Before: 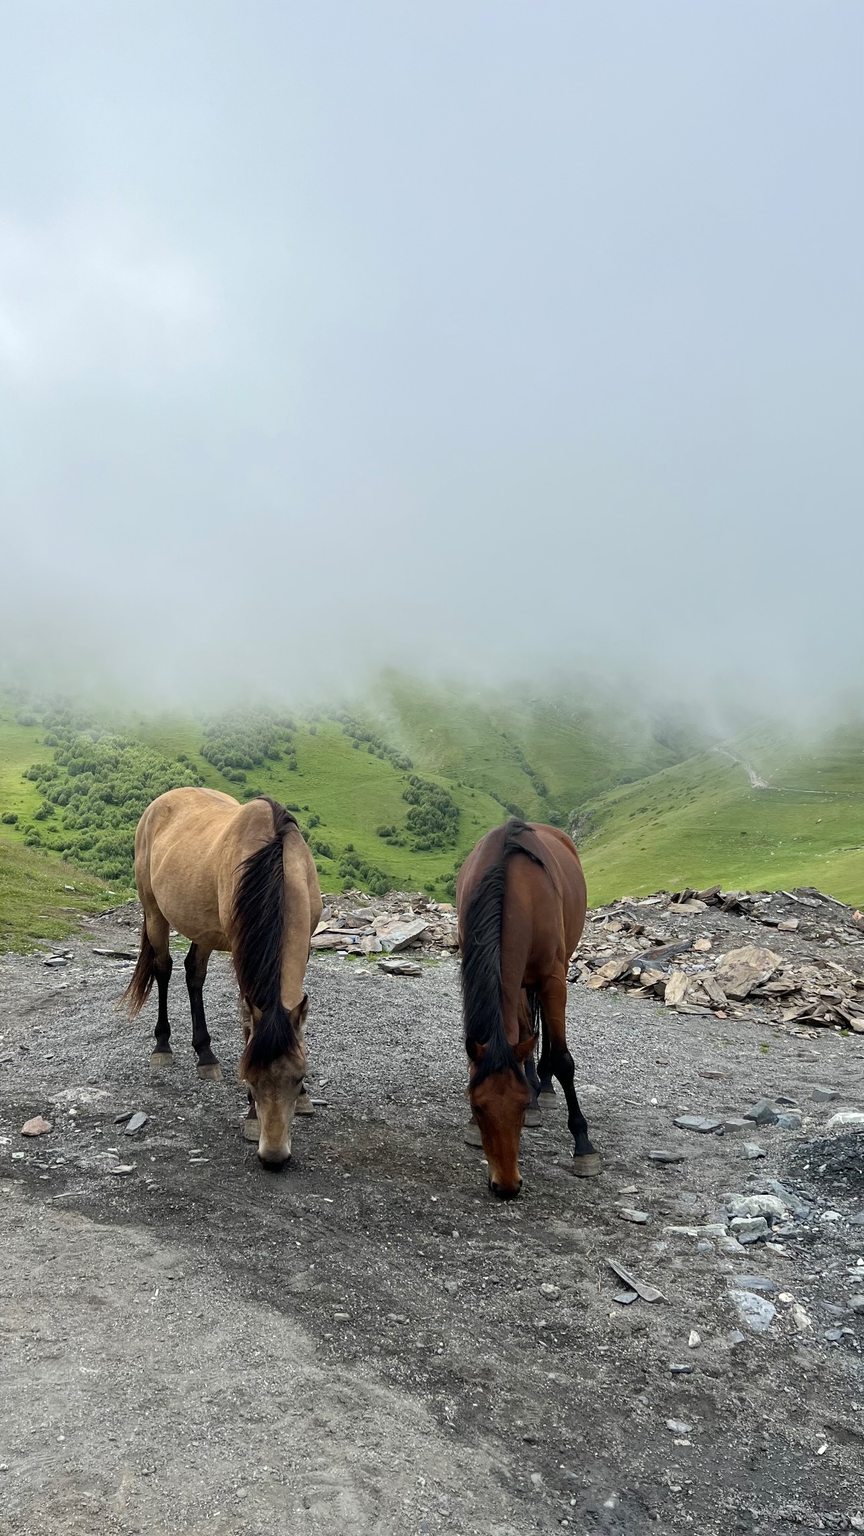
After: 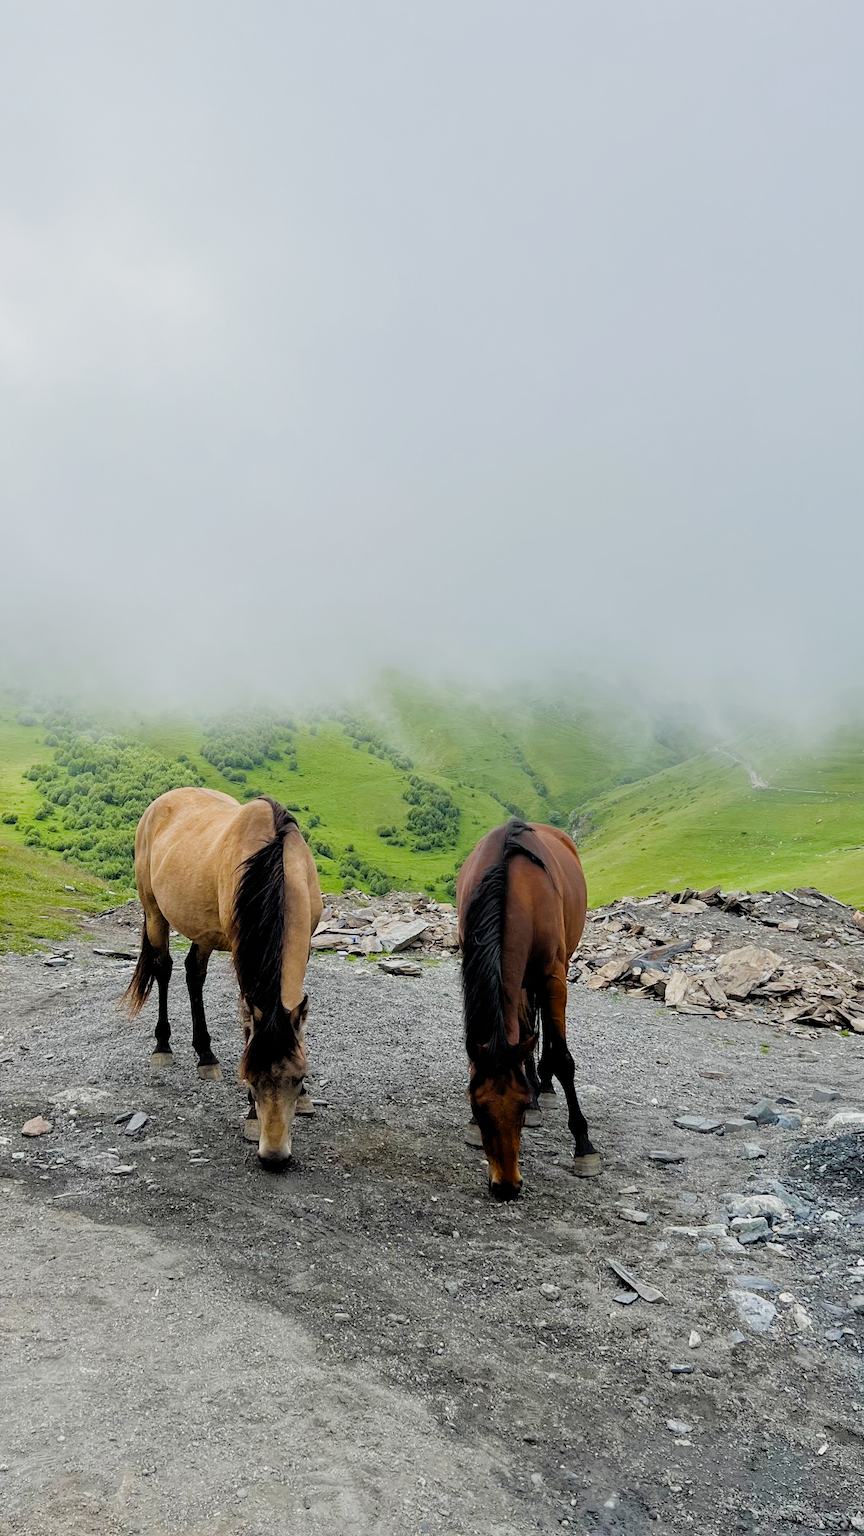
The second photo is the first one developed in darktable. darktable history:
filmic rgb: black relative exposure -4.4 EV, white relative exposure 5 EV, threshold 3 EV, hardness 2.23, latitude 40.06%, contrast 1.15, highlights saturation mix 10%, shadows ↔ highlights balance 1.04%, preserve chrominance RGB euclidean norm (legacy), color science v4 (2020), enable highlight reconstruction true
exposure: exposure 0.6 EV, compensate highlight preservation false
